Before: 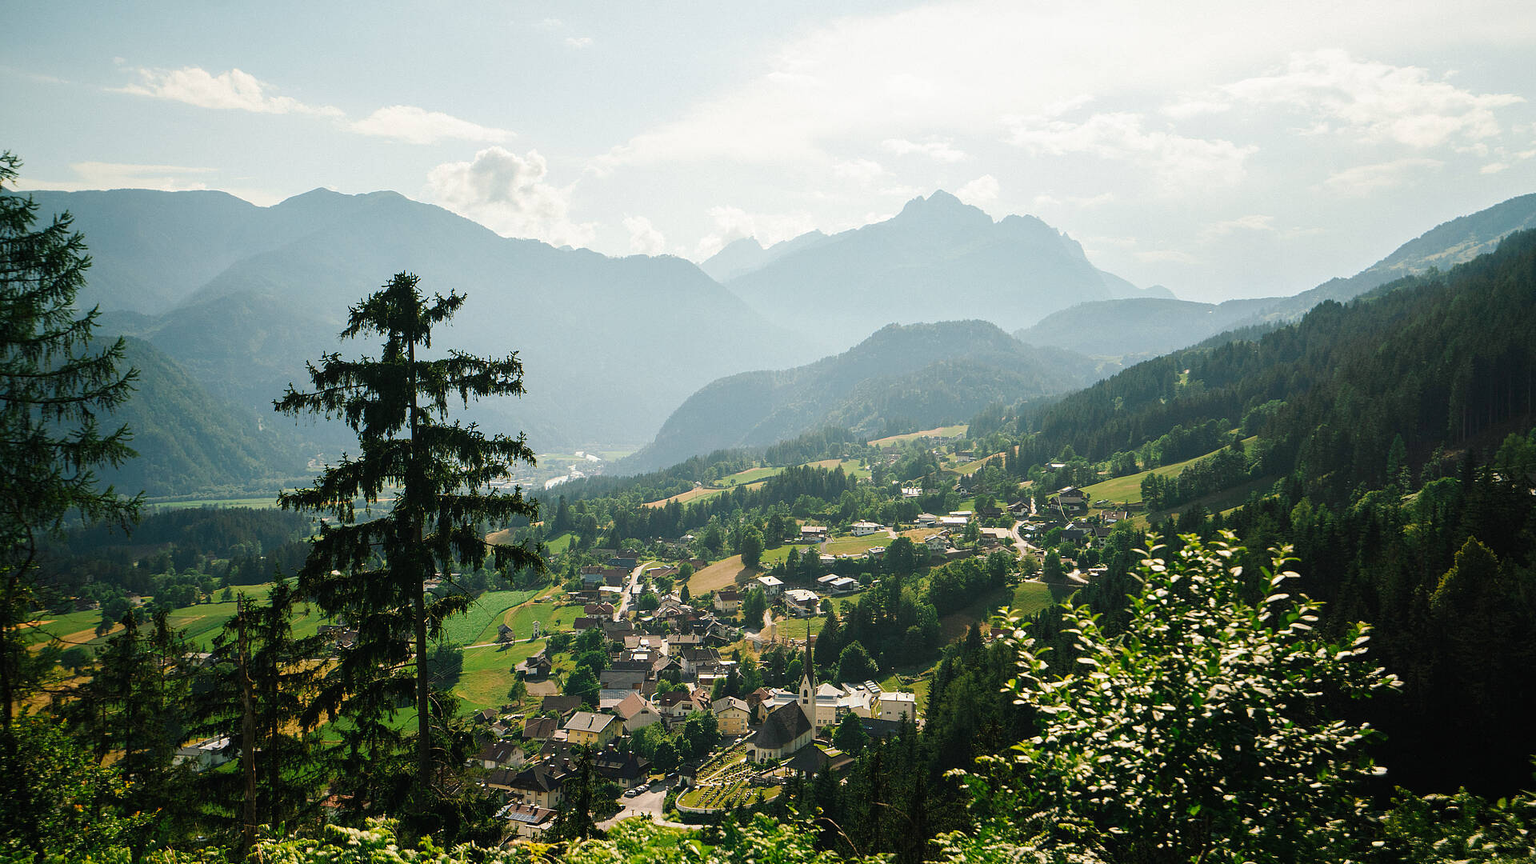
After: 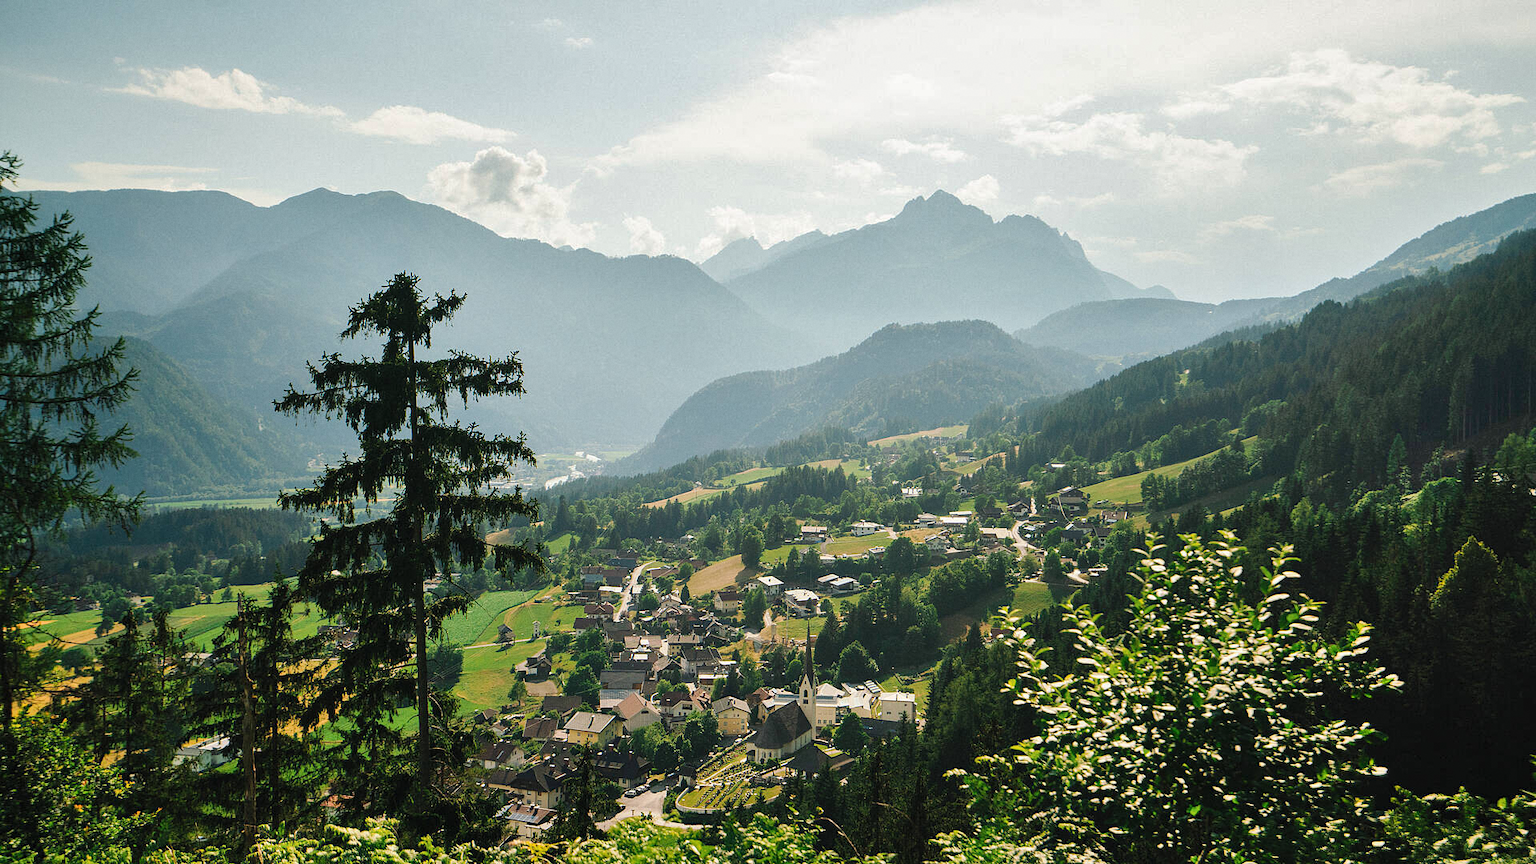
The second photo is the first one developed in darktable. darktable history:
shadows and highlights: low approximation 0.01, soften with gaussian
fill light: on, module defaults
grain: coarseness 14.57 ISO, strength 8.8%
